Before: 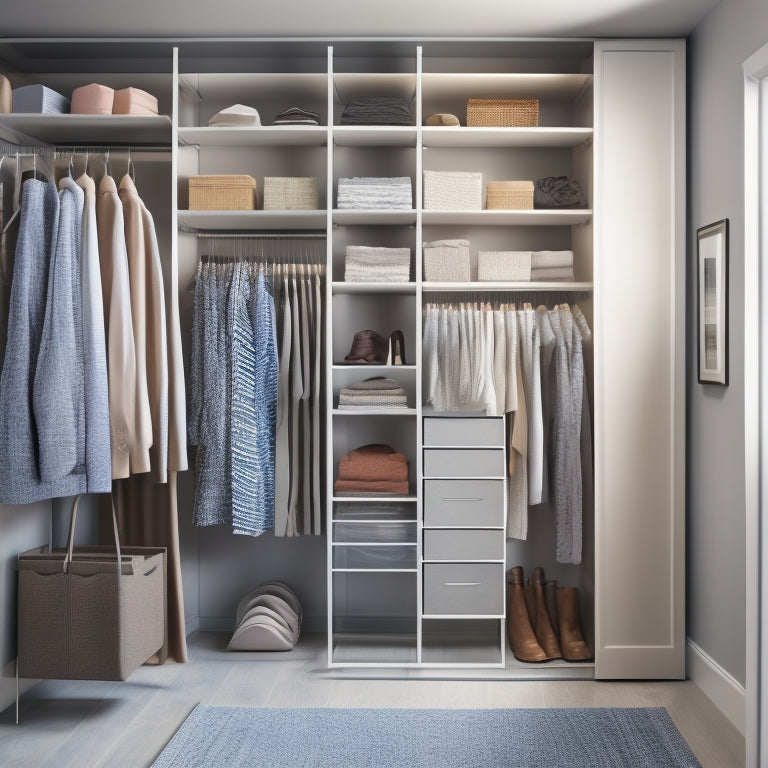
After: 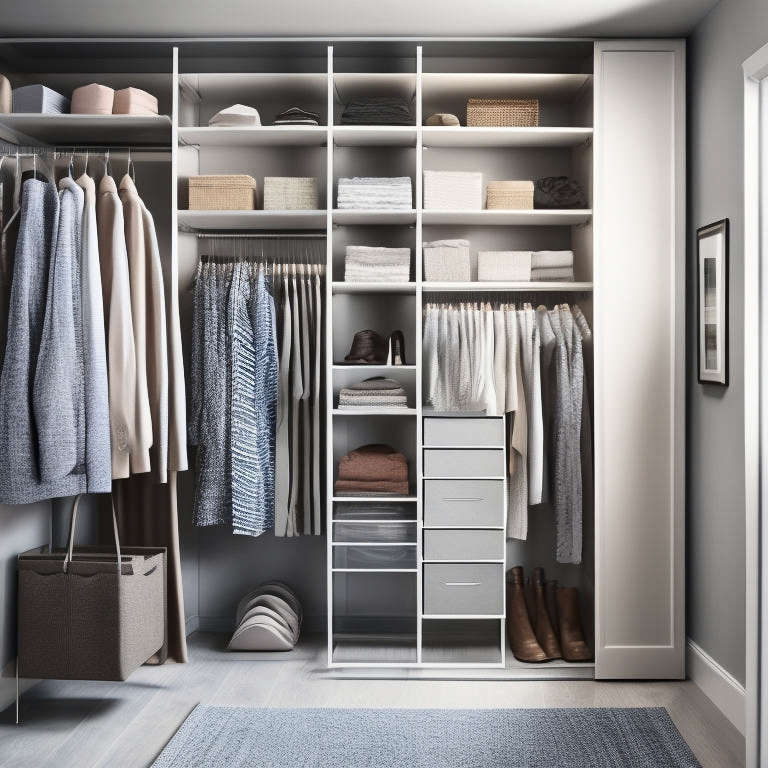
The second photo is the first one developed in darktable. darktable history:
contrast brightness saturation: contrast 0.25, saturation -0.31
shadows and highlights: soften with gaussian
